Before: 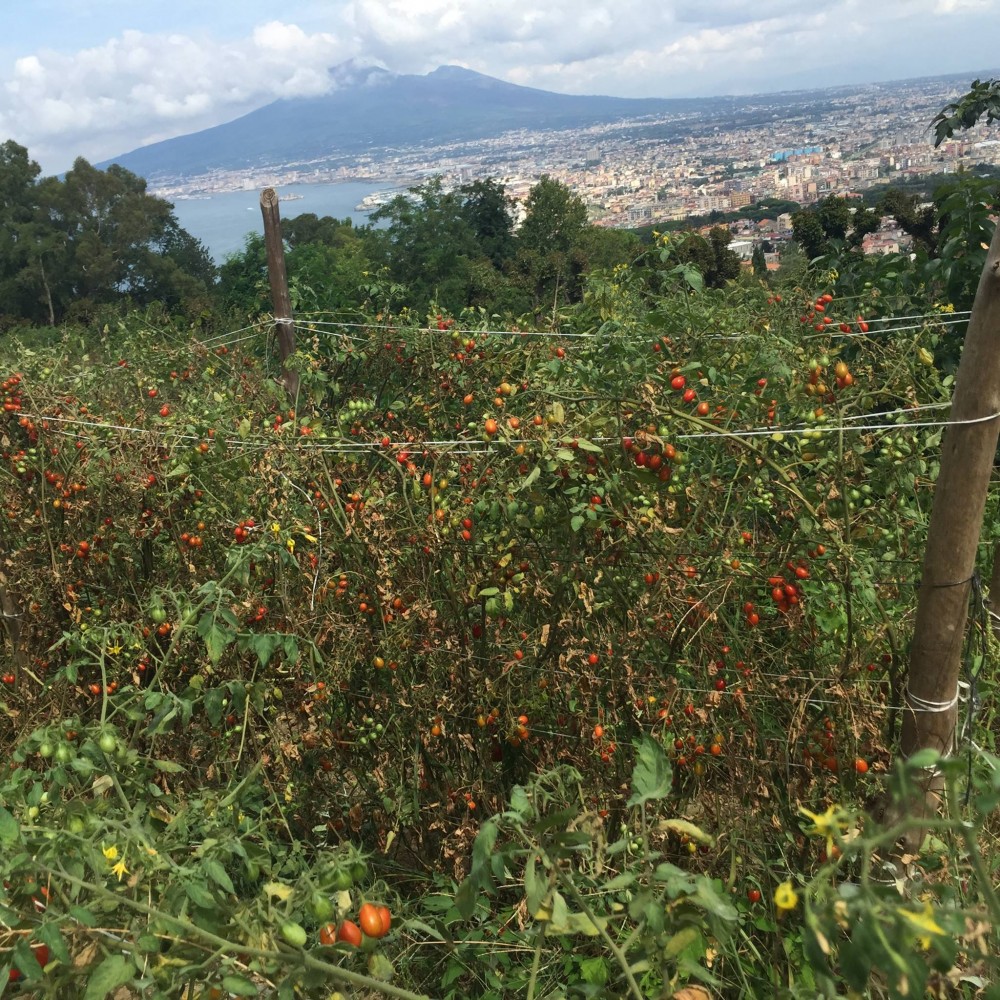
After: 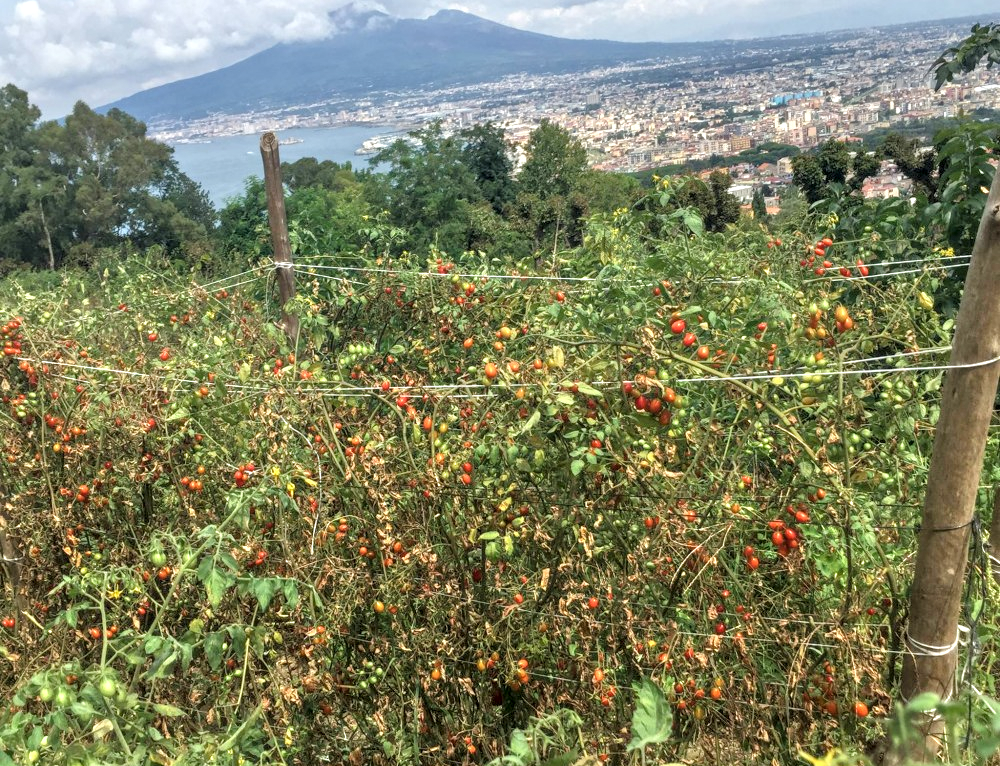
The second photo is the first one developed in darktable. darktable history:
tone equalizer: -7 EV 0.15 EV, -6 EV 0.6 EV, -5 EV 1.15 EV, -4 EV 1.33 EV, -3 EV 1.15 EV, -2 EV 0.6 EV, -1 EV 0.15 EV, mask exposure compensation -0.5 EV
local contrast: highlights 61%, detail 143%, midtone range 0.428
crop: top 5.667%, bottom 17.637%
